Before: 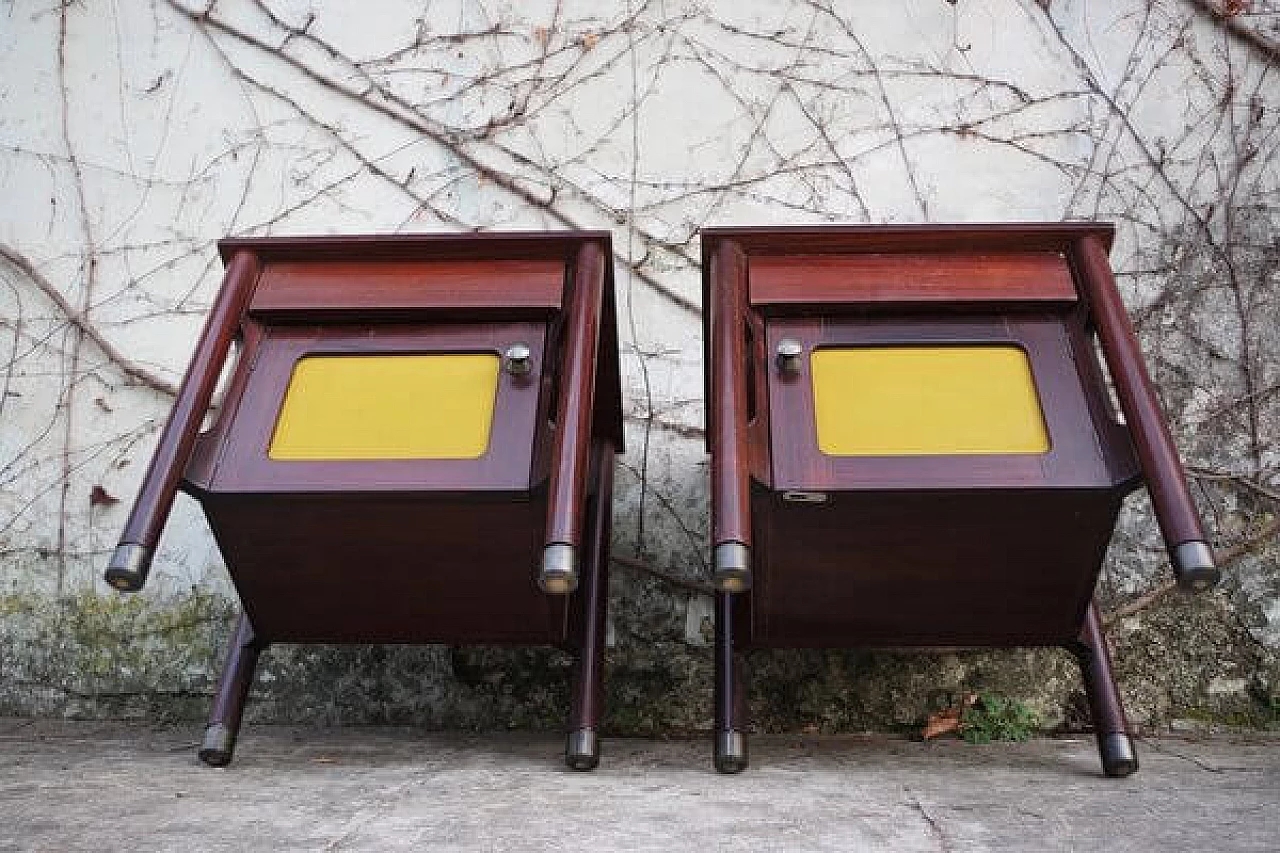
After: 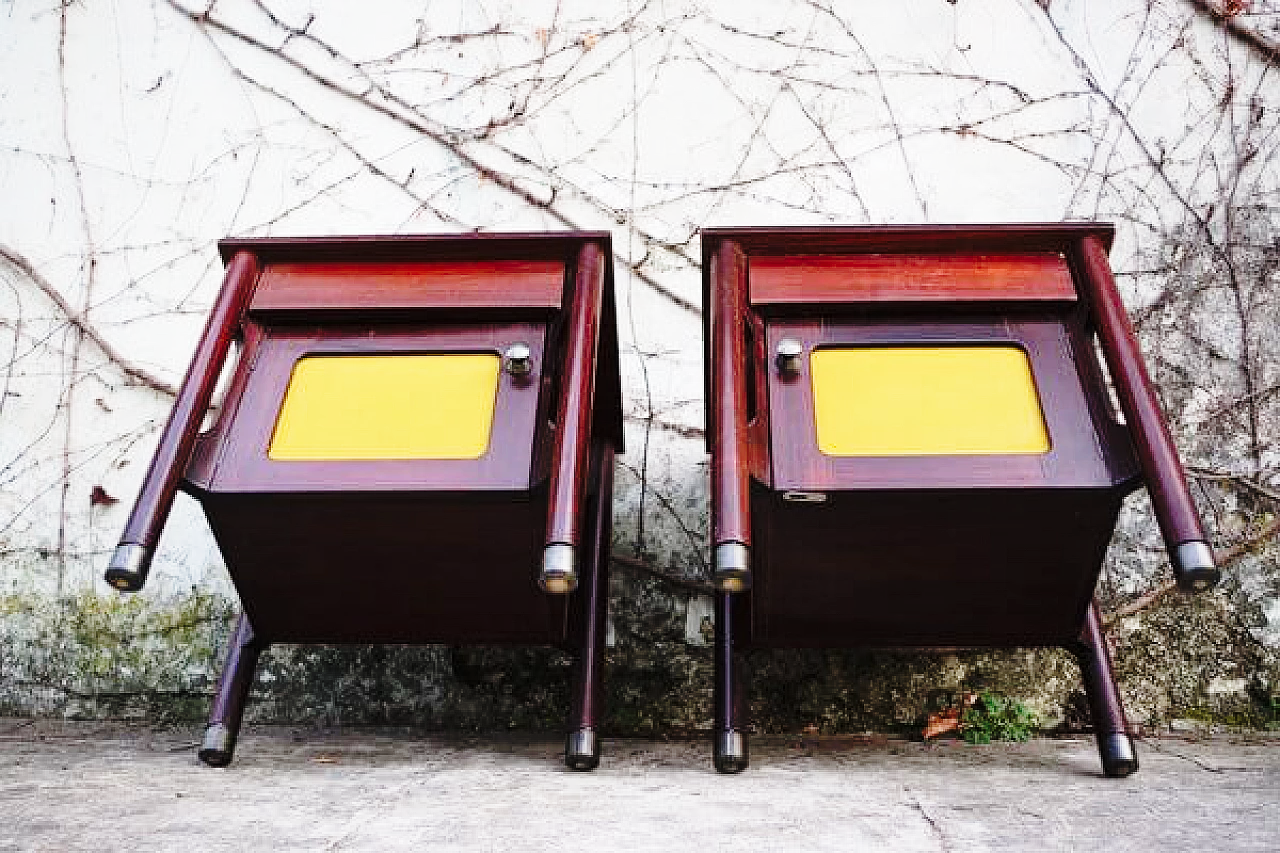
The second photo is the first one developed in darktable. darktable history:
base curve: curves: ch0 [(0, 0) (0.04, 0.03) (0.133, 0.232) (0.448, 0.748) (0.843, 0.968) (1, 1)], preserve colors none
tone equalizer: edges refinement/feathering 500, mask exposure compensation -1.57 EV, preserve details no
